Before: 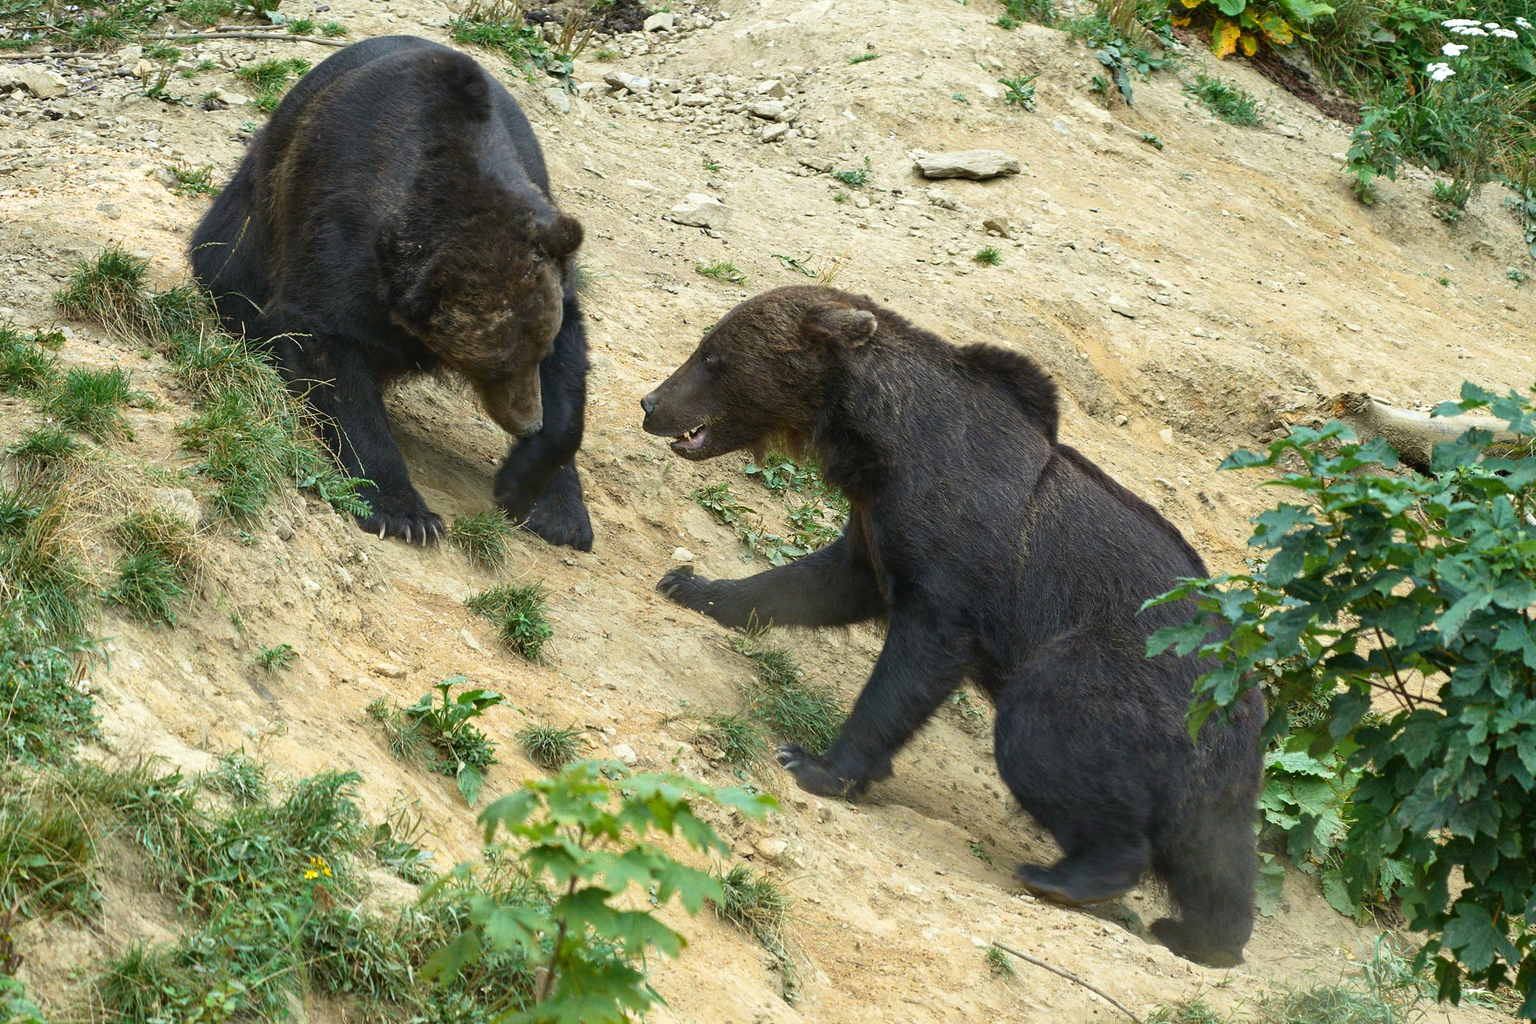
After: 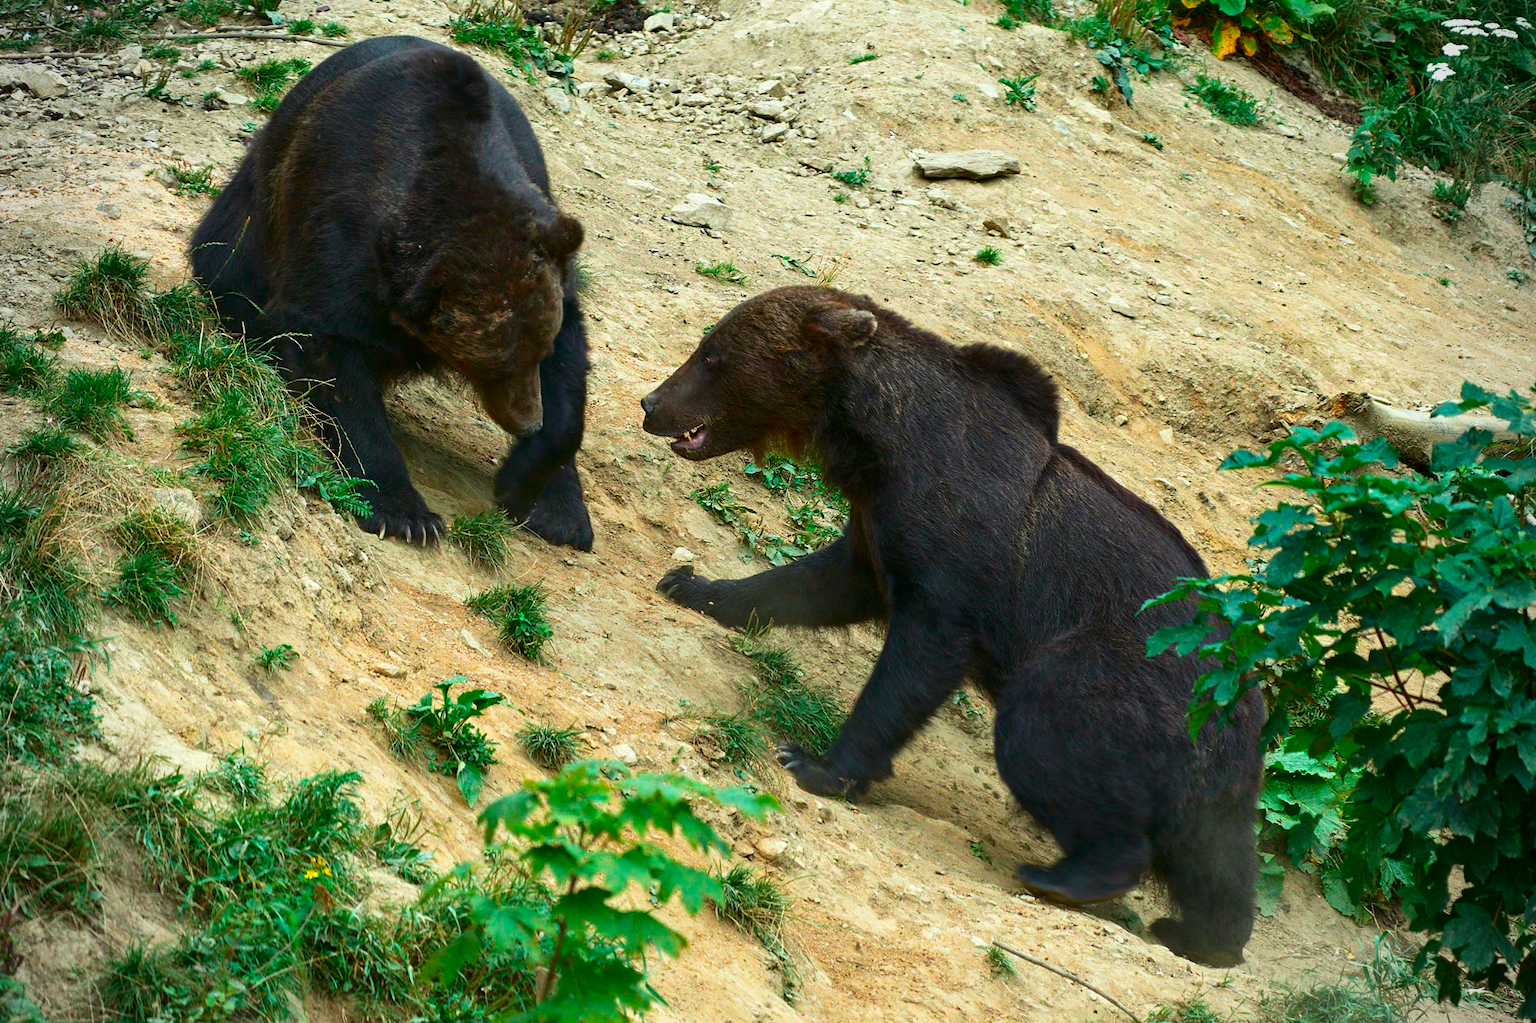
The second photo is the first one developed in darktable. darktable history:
color contrast: green-magenta contrast 1.73, blue-yellow contrast 1.15
tone equalizer: on, module defaults
vignetting: on, module defaults
contrast brightness saturation: contrast 0.07, brightness -0.14, saturation 0.11
